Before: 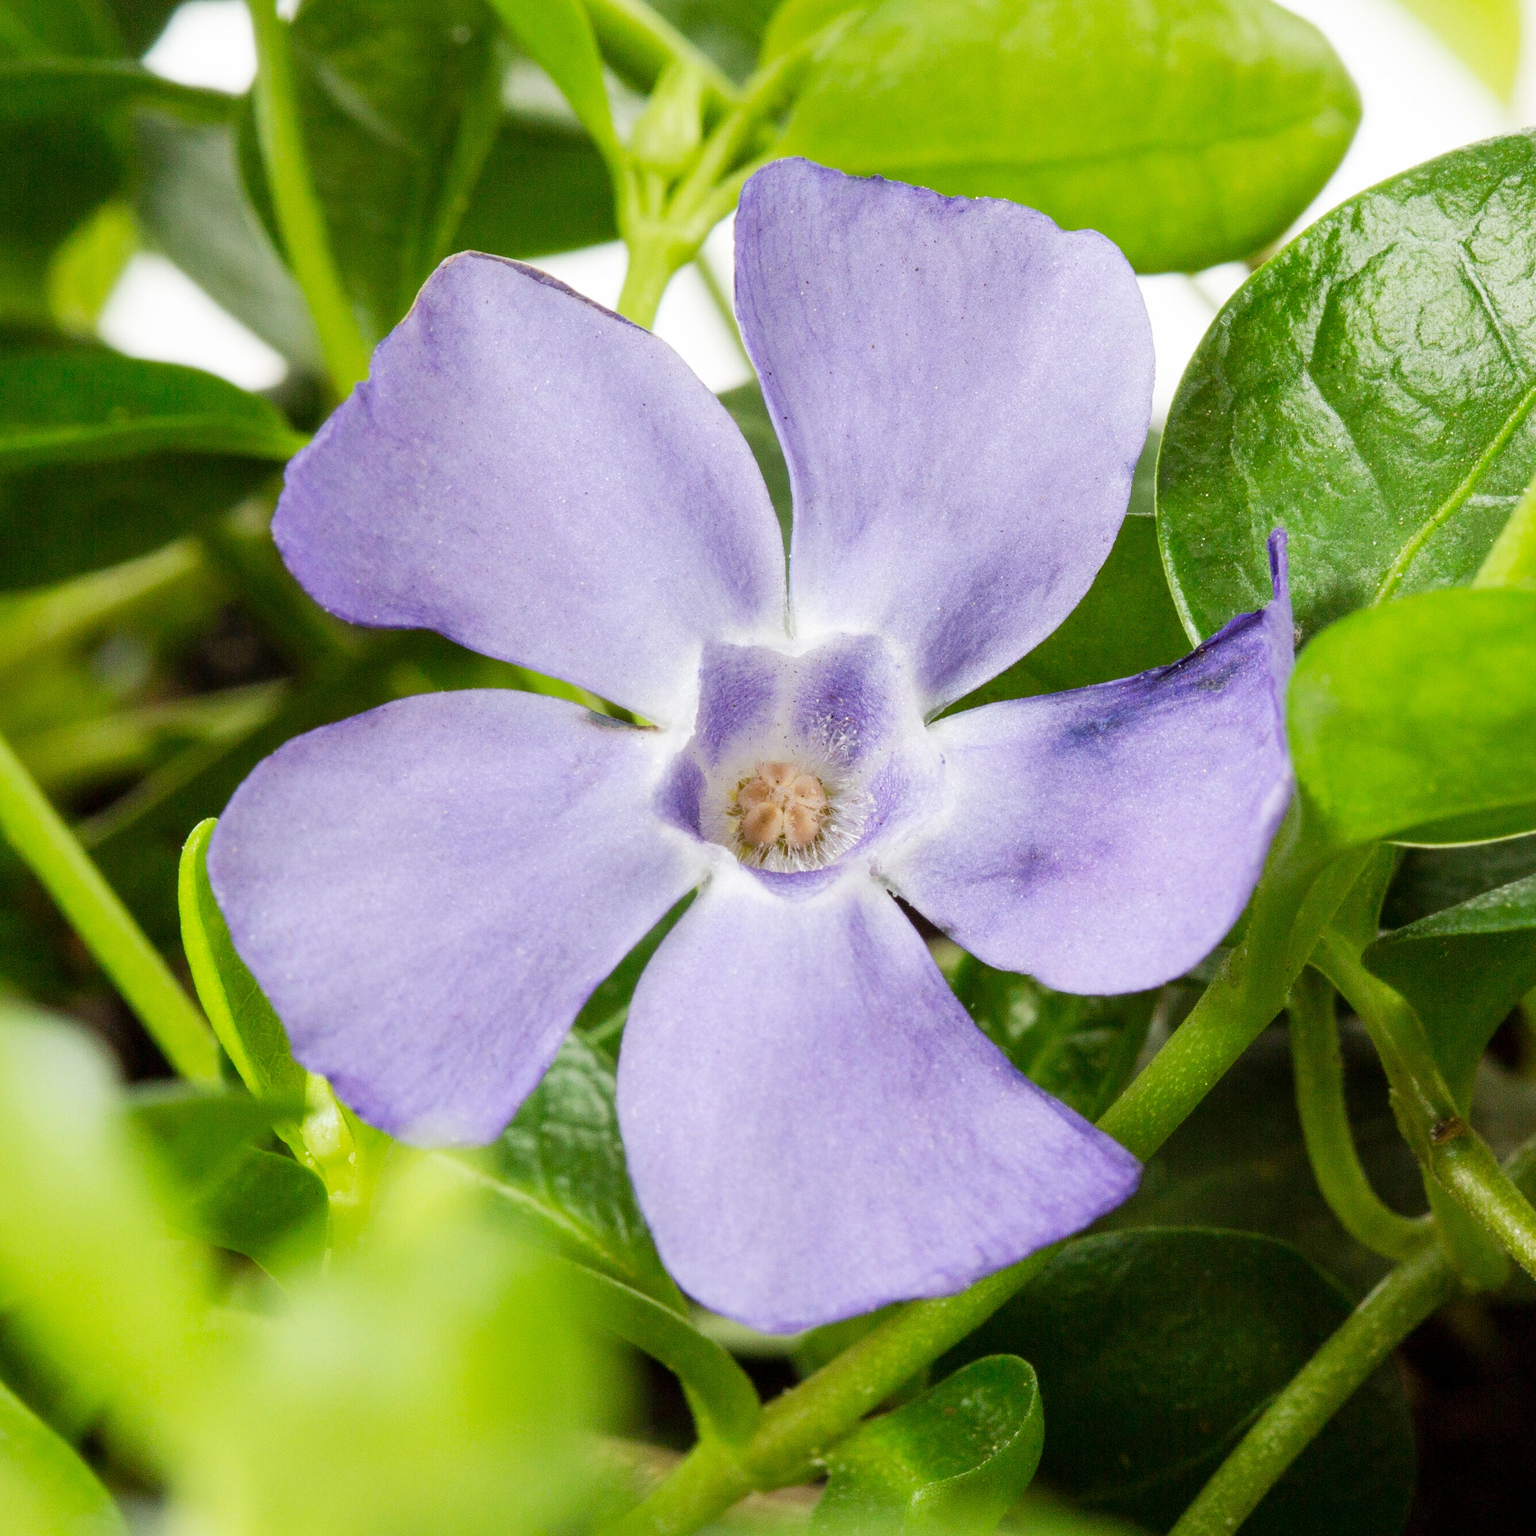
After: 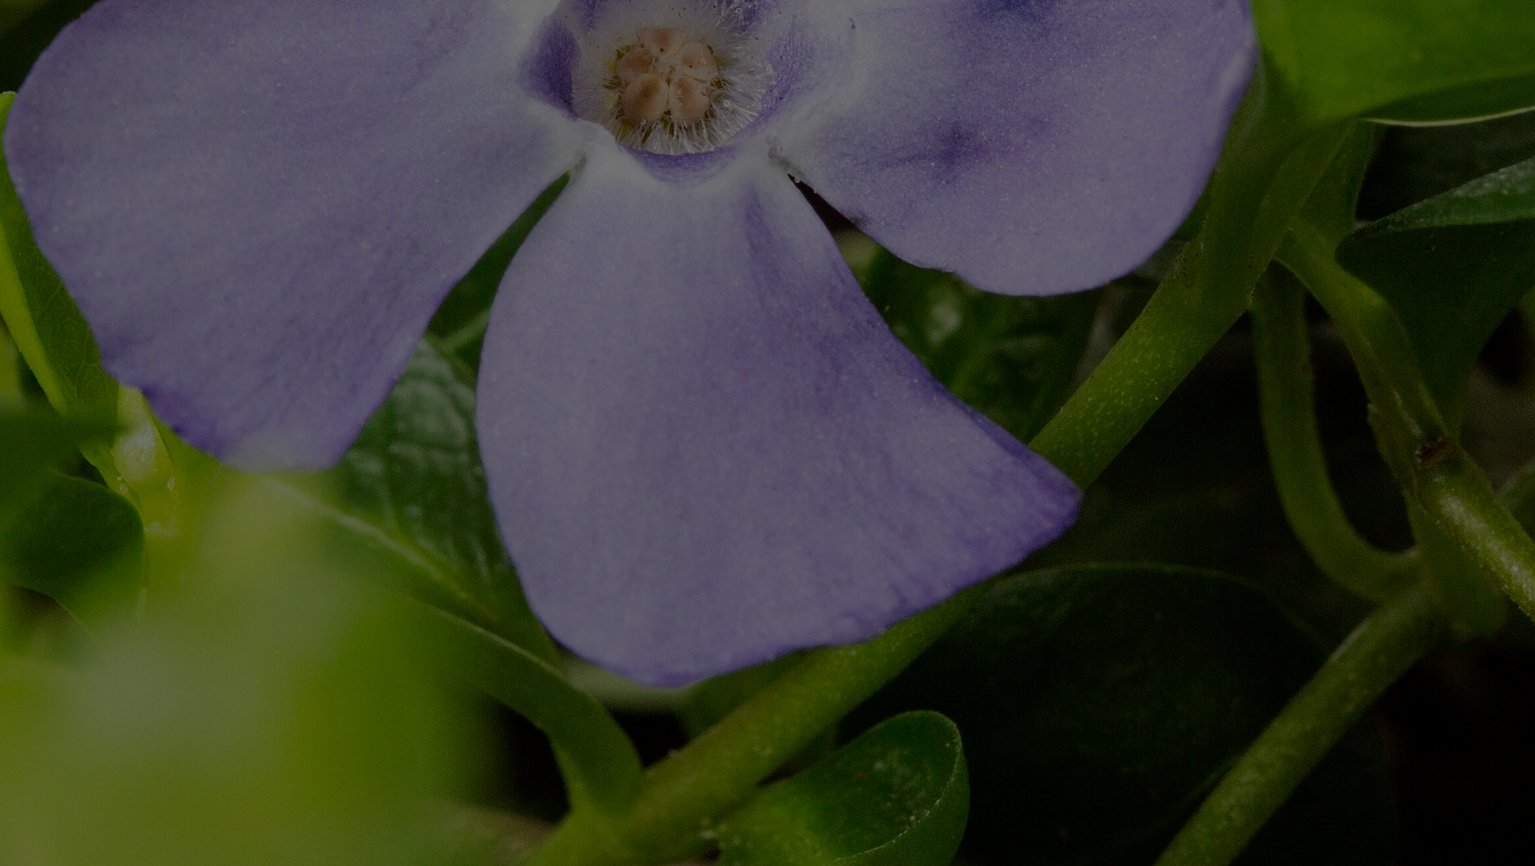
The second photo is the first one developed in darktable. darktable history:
sharpen: amount 0.2
crop and rotate: left 13.306%, top 48.129%, bottom 2.928%
exposure: exposure -2.446 EV, compensate highlight preservation false
